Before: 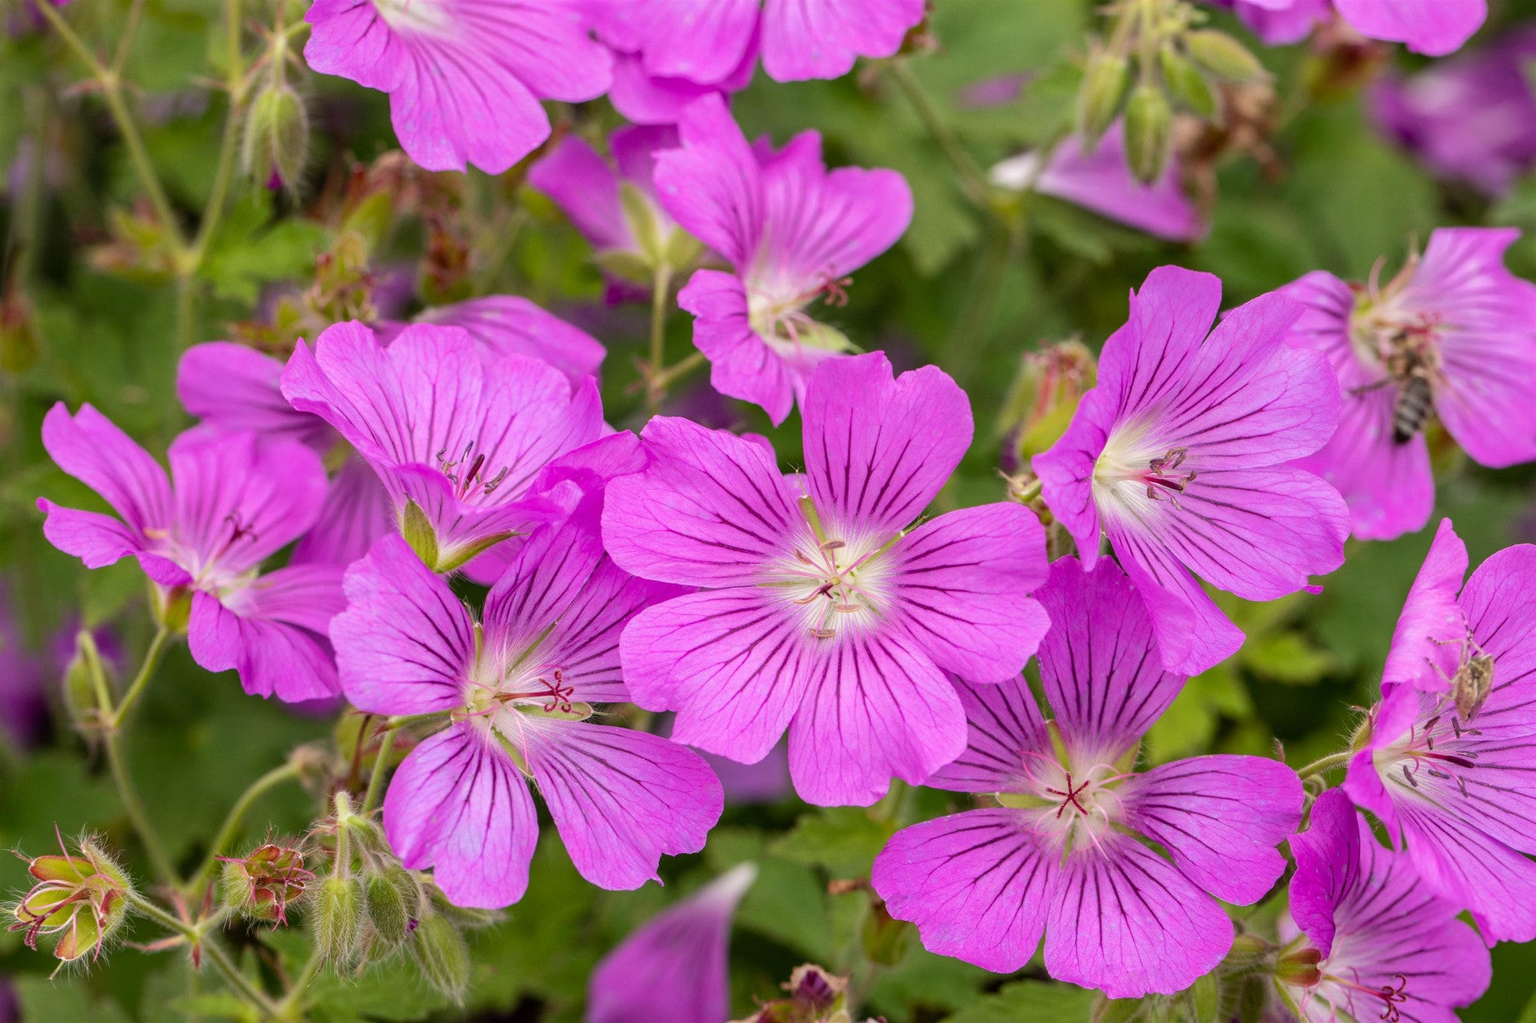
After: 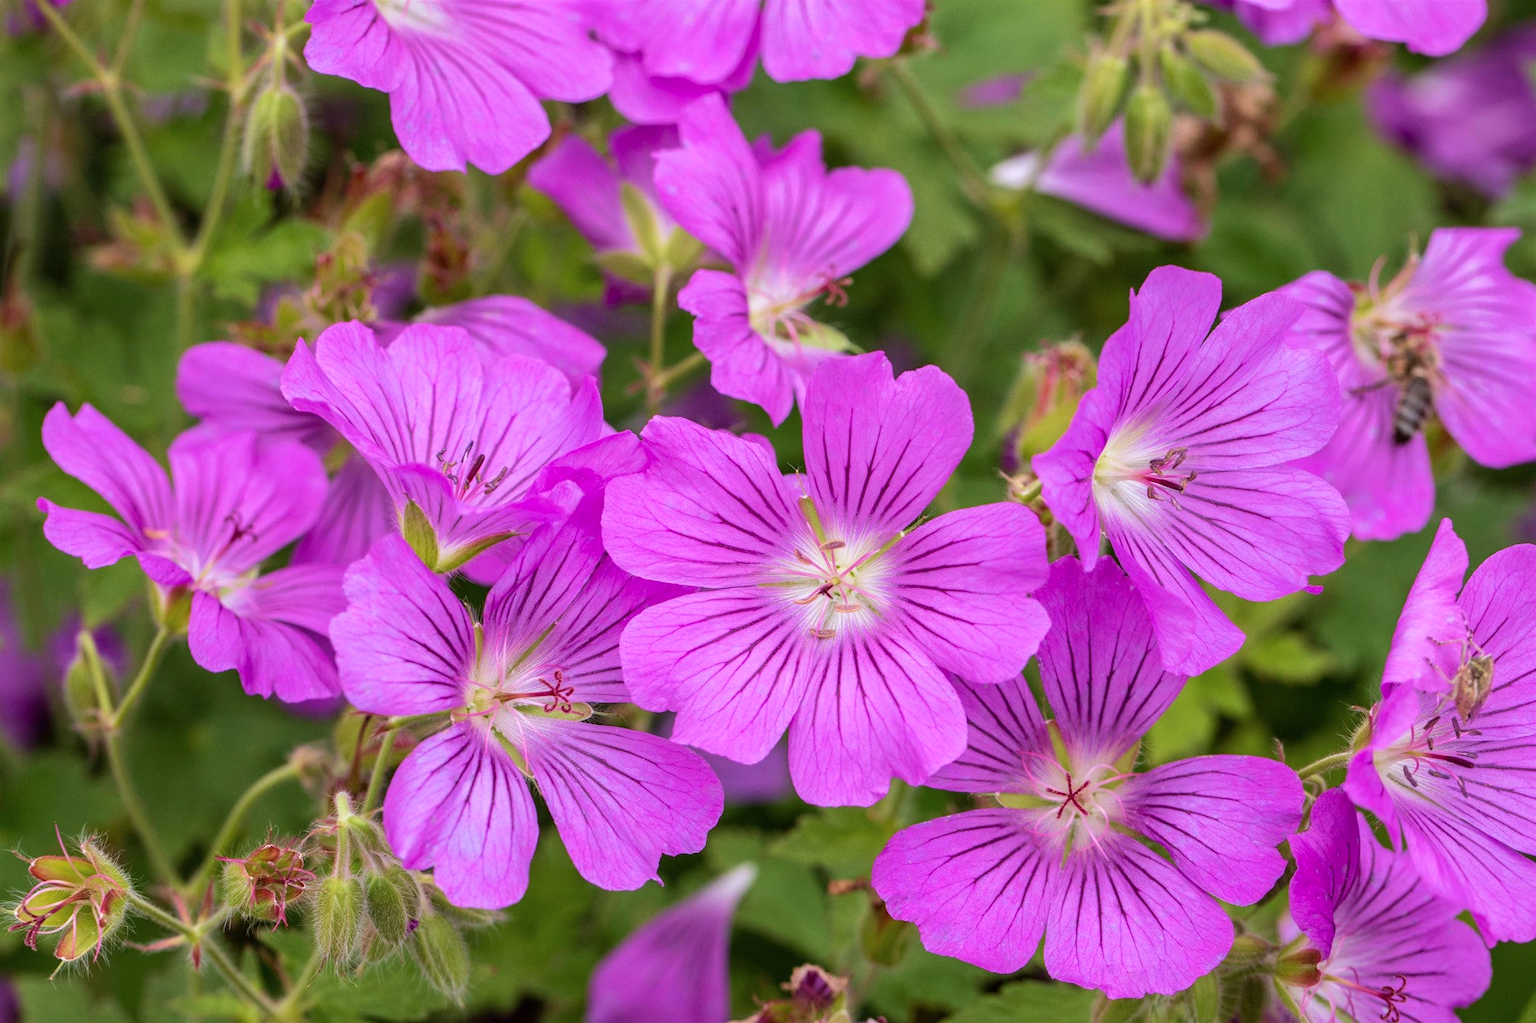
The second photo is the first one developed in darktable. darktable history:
exposure: compensate highlight preservation false
velvia: strength 30.12%
color calibration: gray › normalize channels true, illuminant as shot in camera, x 0.358, y 0.373, temperature 4628.91 K, gamut compression 0.004
